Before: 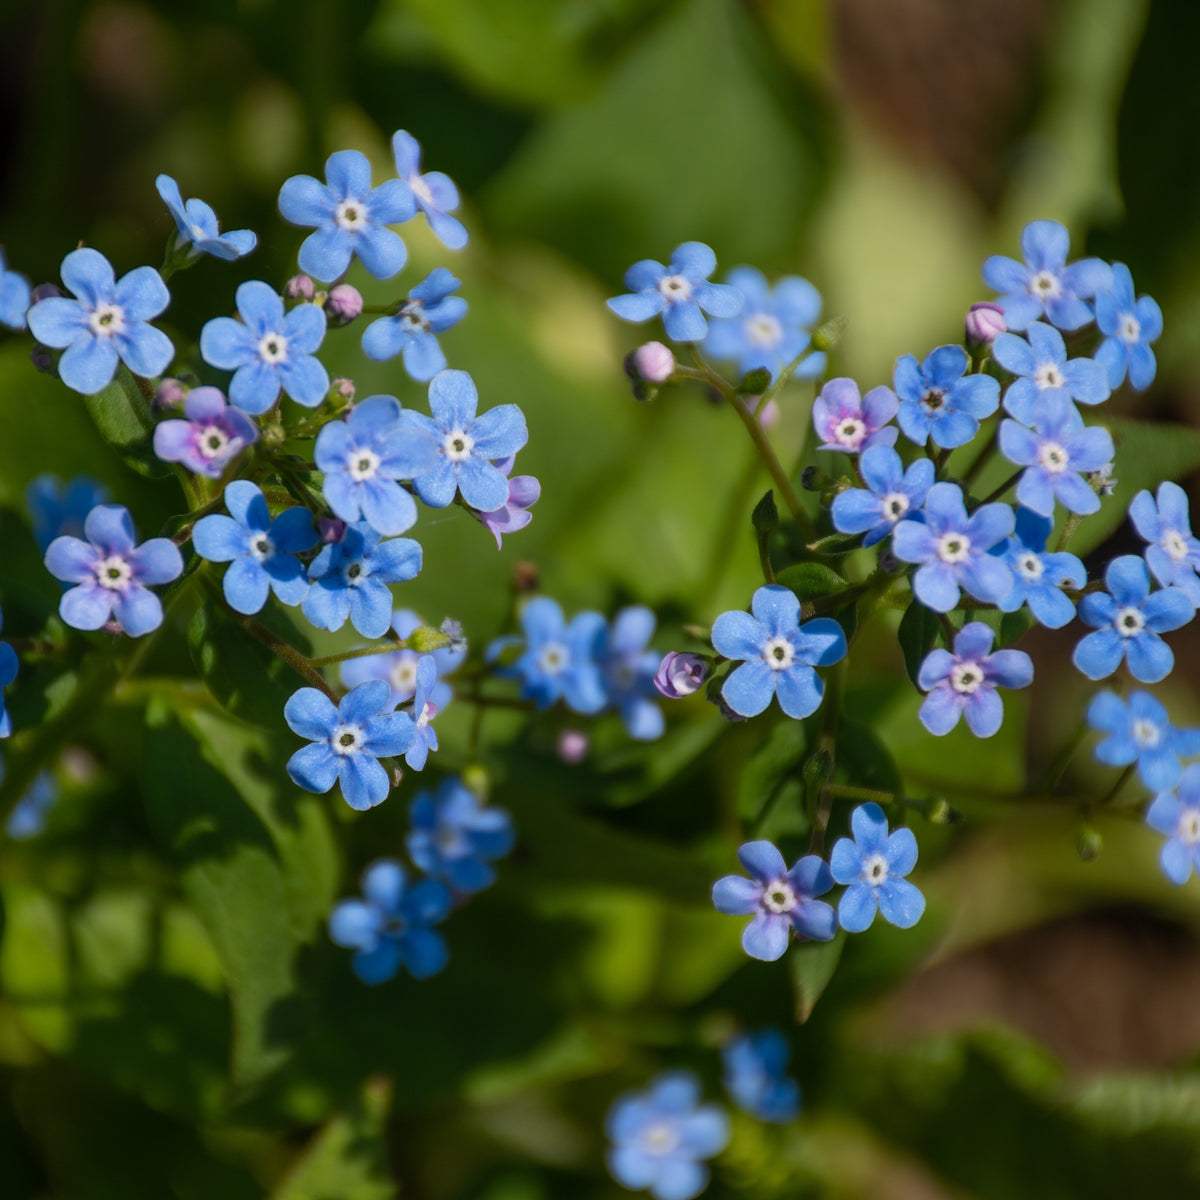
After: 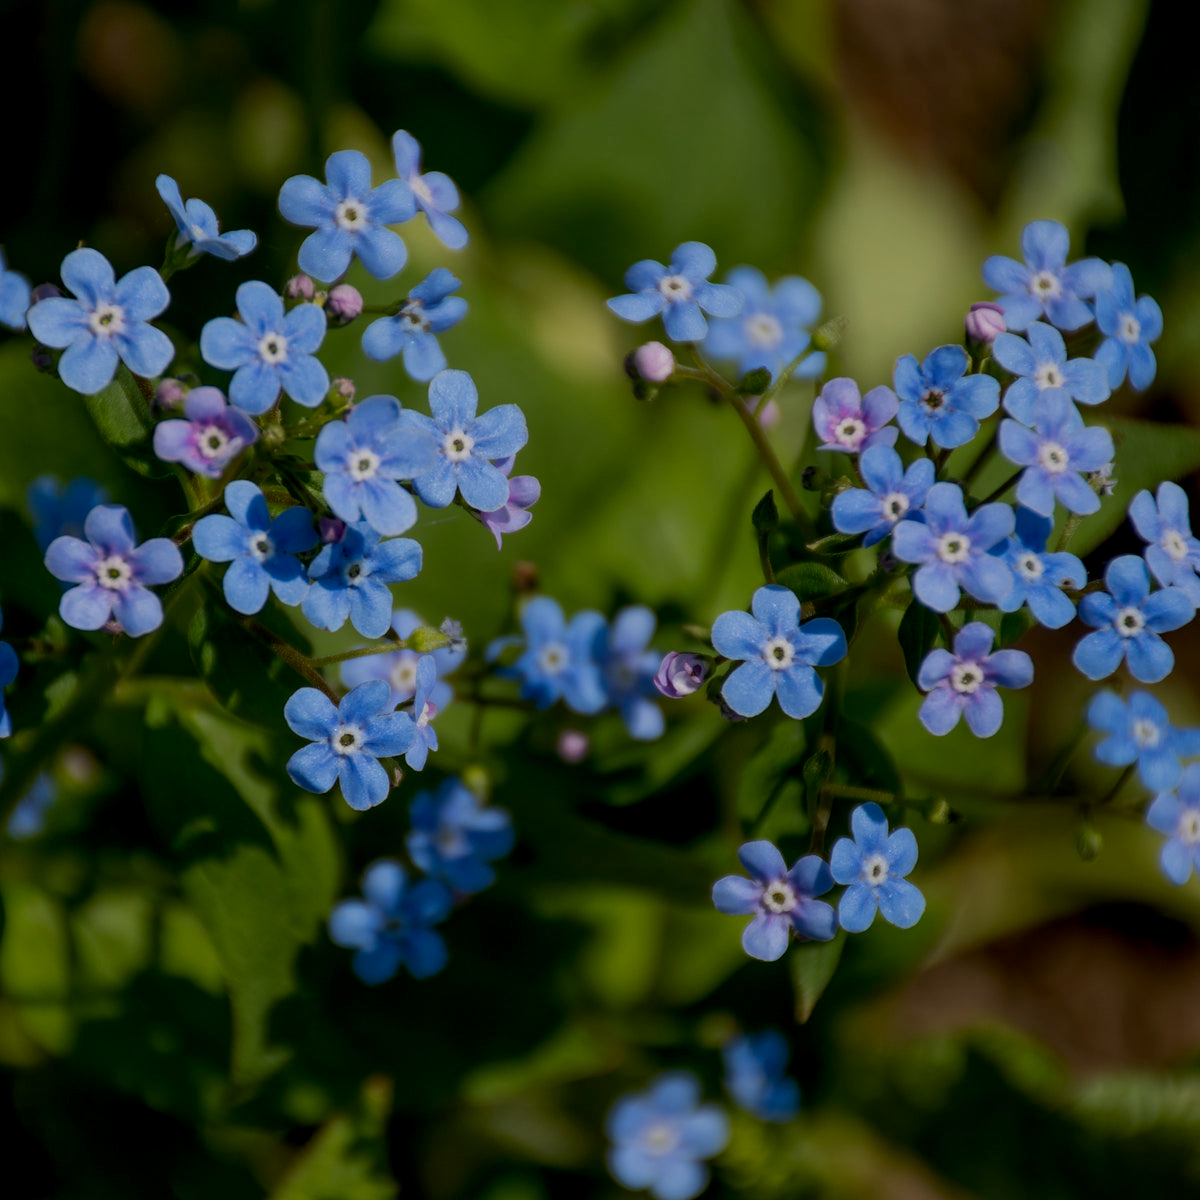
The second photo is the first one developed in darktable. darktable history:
exposure: black level correction 0.009, exposure -0.629 EV, compensate exposure bias true, compensate highlight preservation false
